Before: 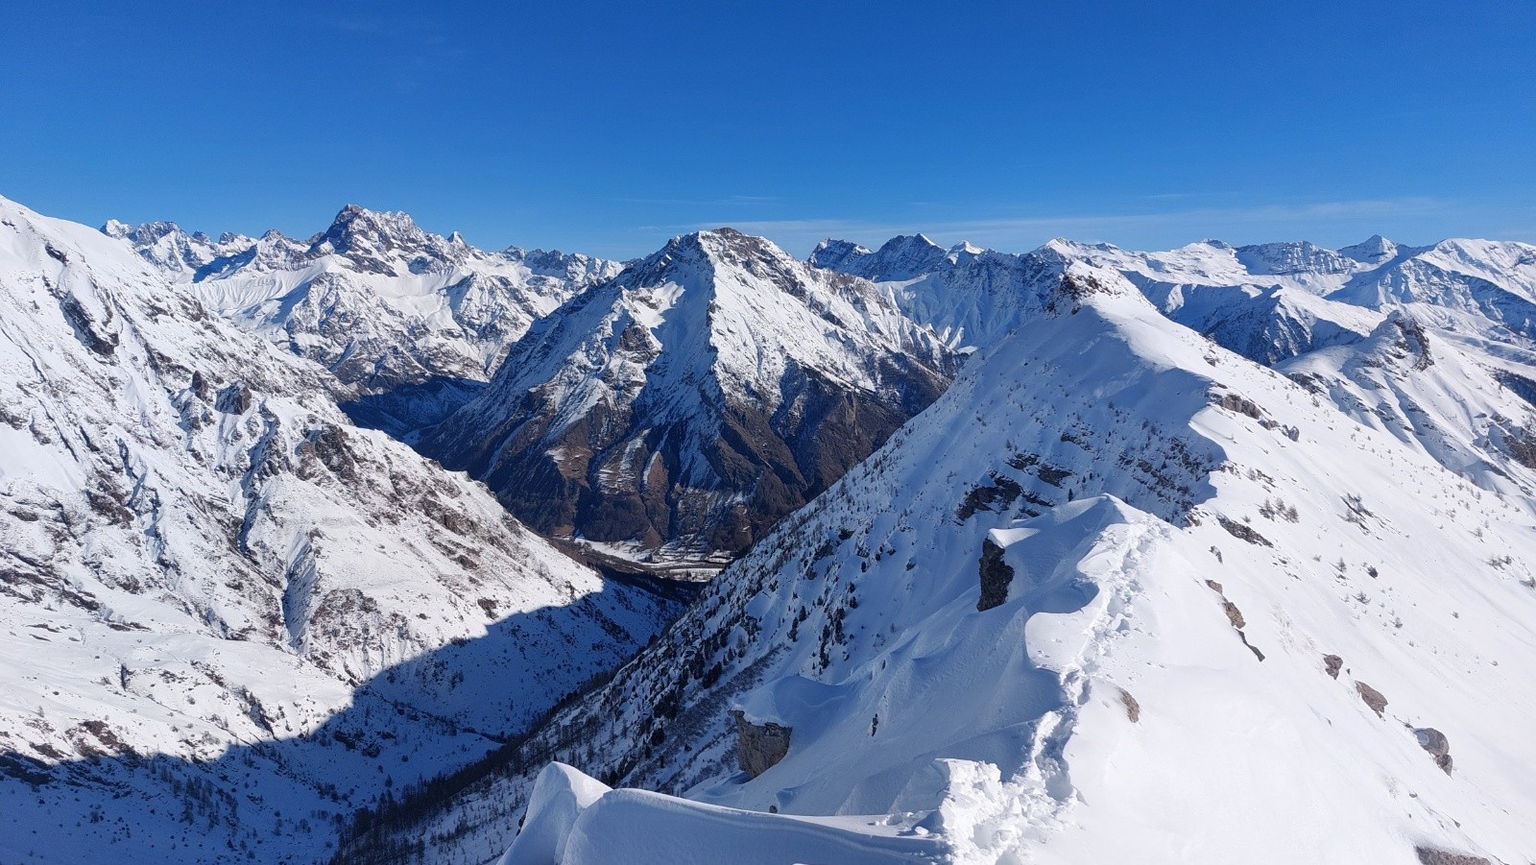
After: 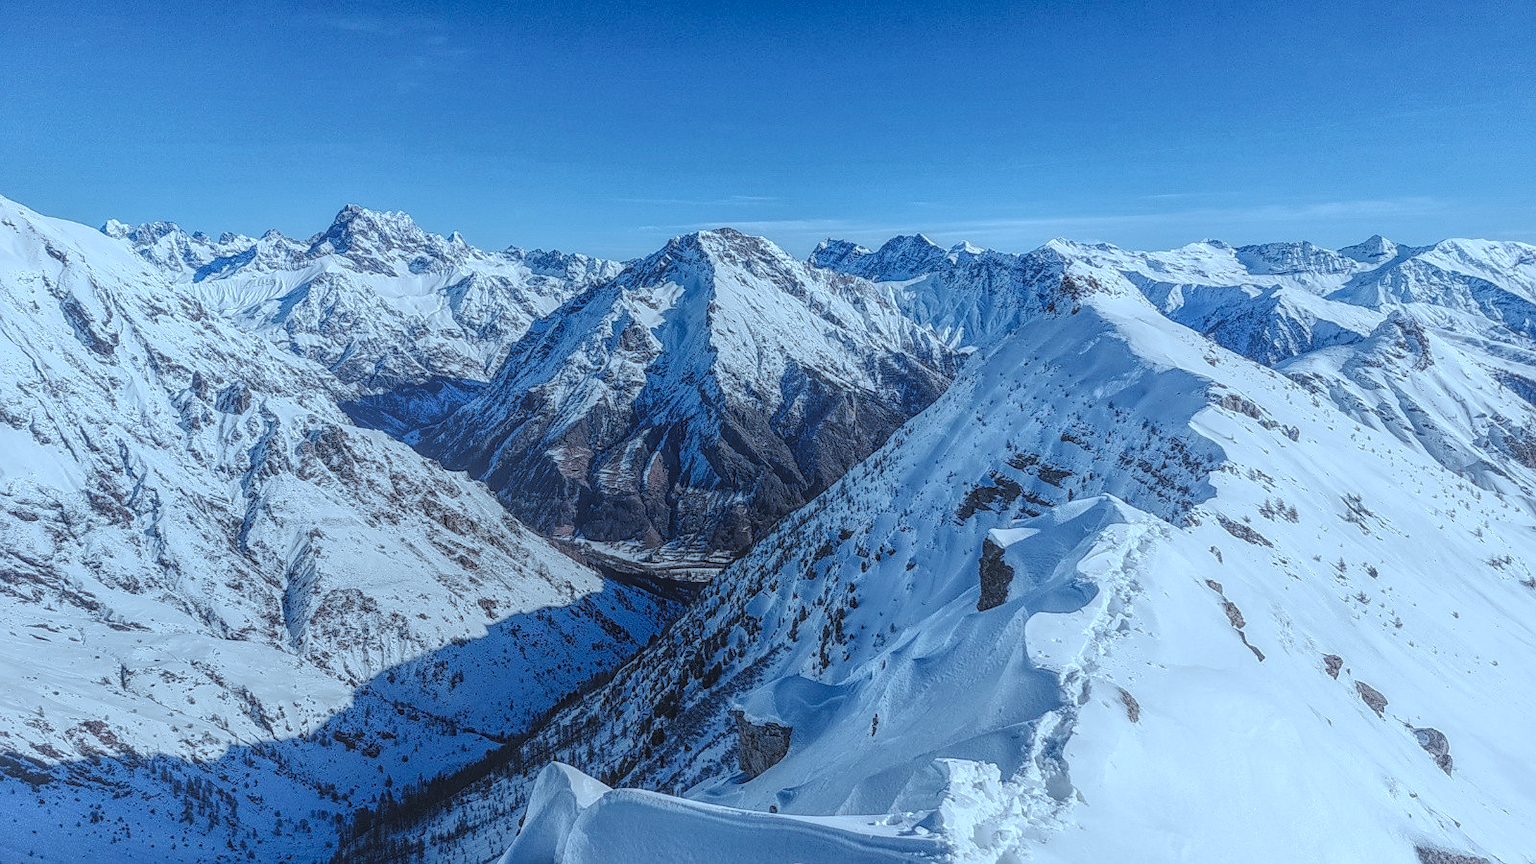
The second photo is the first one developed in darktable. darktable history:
local contrast: highlights 20%, shadows 28%, detail 199%, midtone range 0.2
color balance rgb: global offset › luminance 0.477%, global offset › hue 57.77°, perceptual saturation grading › global saturation 19.595%, global vibrance 6%
shadows and highlights: shadows -88.87, highlights -35.41, highlights color adjustment 78.35%, soften with gaussian
color correction: highlights a* -9.59, highlights b* -22.02
sharpen: radius 1.84, amount 0.403, threshold 1.328
contrast brightness saturation: contrast -0.04, saturation -0.415
tone curve: curves: ch0 [(0, 0.01) (0.097, 0.07) (0.204, 0.173) (0.447, 0.517) (0.539, 0.624) (0.733, 0.791) (0.879, 0.898) (1, 0.98)]; ch1 [(0, 0) (0.393, 0.415) (0.447, 0.448) (0.485, 0.494) (0.523, 0.509) (0.545, 0.544) (0.574, 0.578) (0.648, 0.674) (1, 1)]; ch2 [(0, 0) (0.369, 0.388) (0.449, 0.431) (0.499, 0.5) (0.521, 0.517) (0.53, 0.54) (0.564, 0.569) (0.674, 0.735) (1, 1)], preserve colors none
